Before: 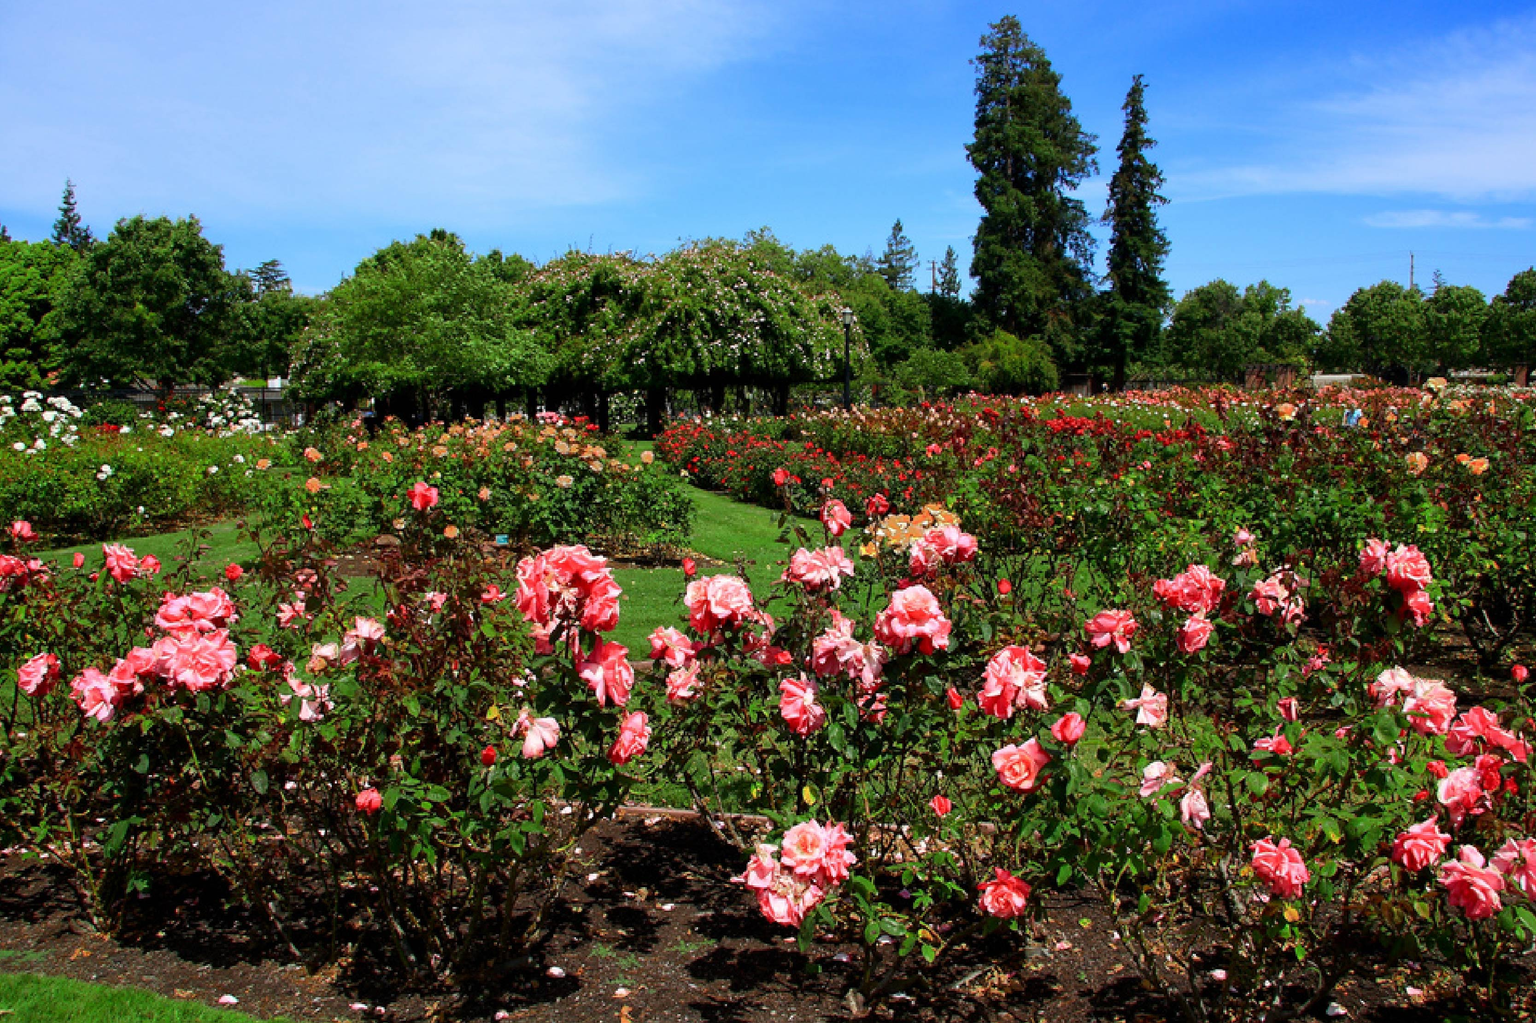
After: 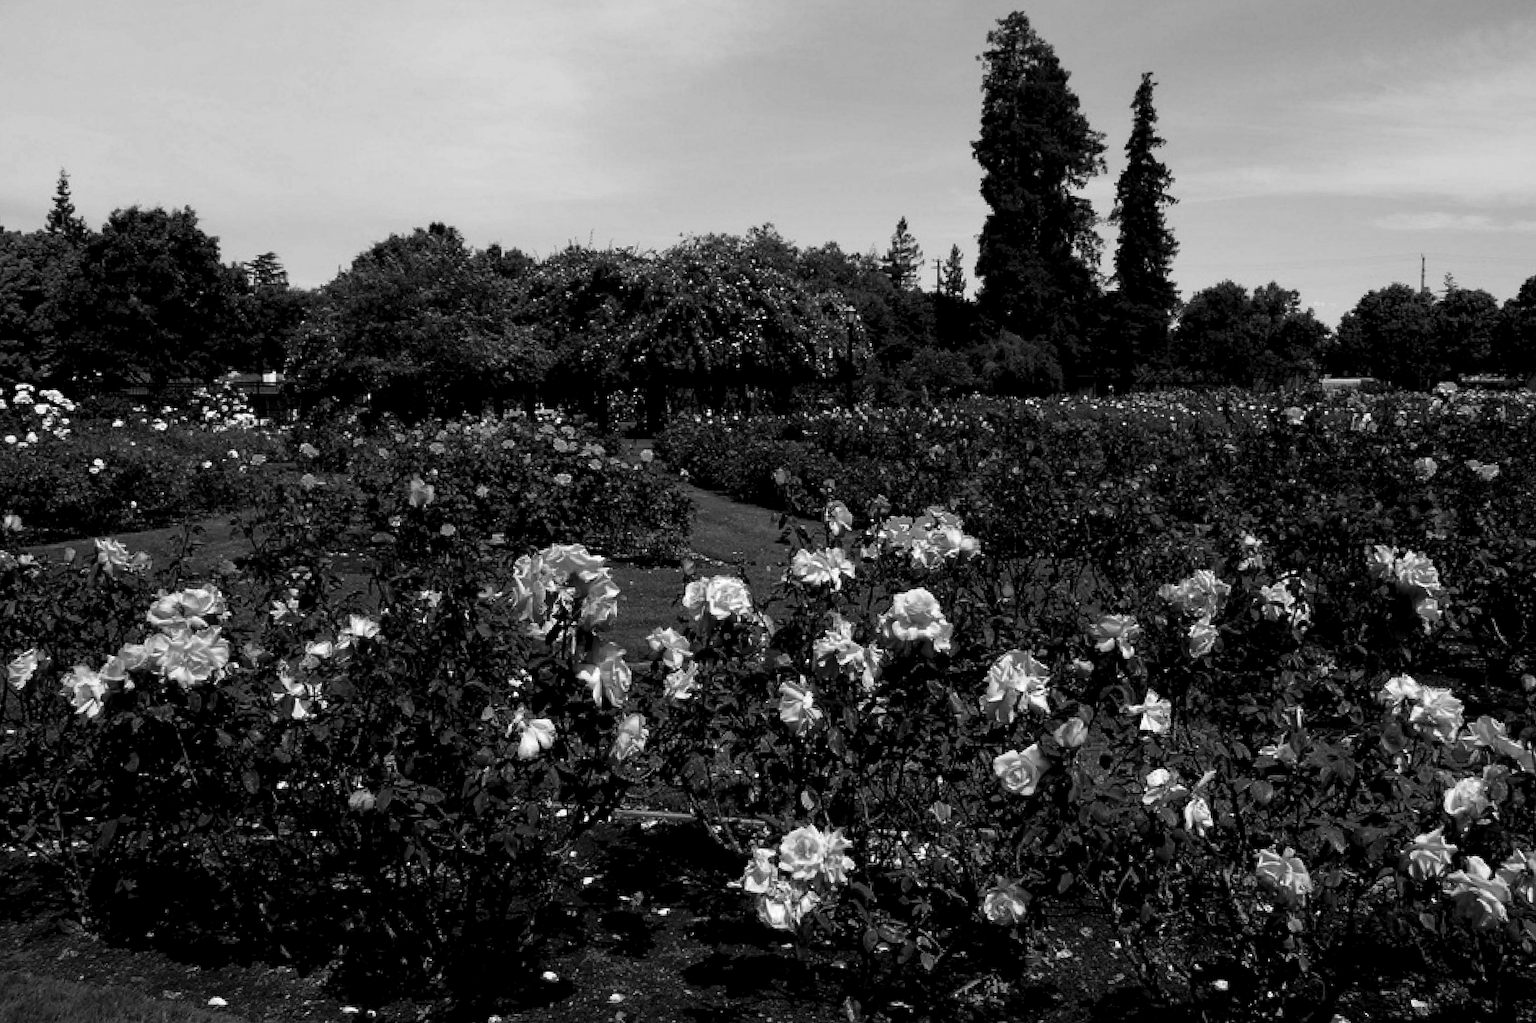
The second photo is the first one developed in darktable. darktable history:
color calibration: output gray [0.22, 0.42, 0.37, 0], gray › normalize channels true, illuminant same as pipeline (D50), adaptation XYZ, x 0.346, y 0.359, gamut compression 0
levels: levels [0.101, 0.578, 0.953]
crop and rotate: angle -0.5°
